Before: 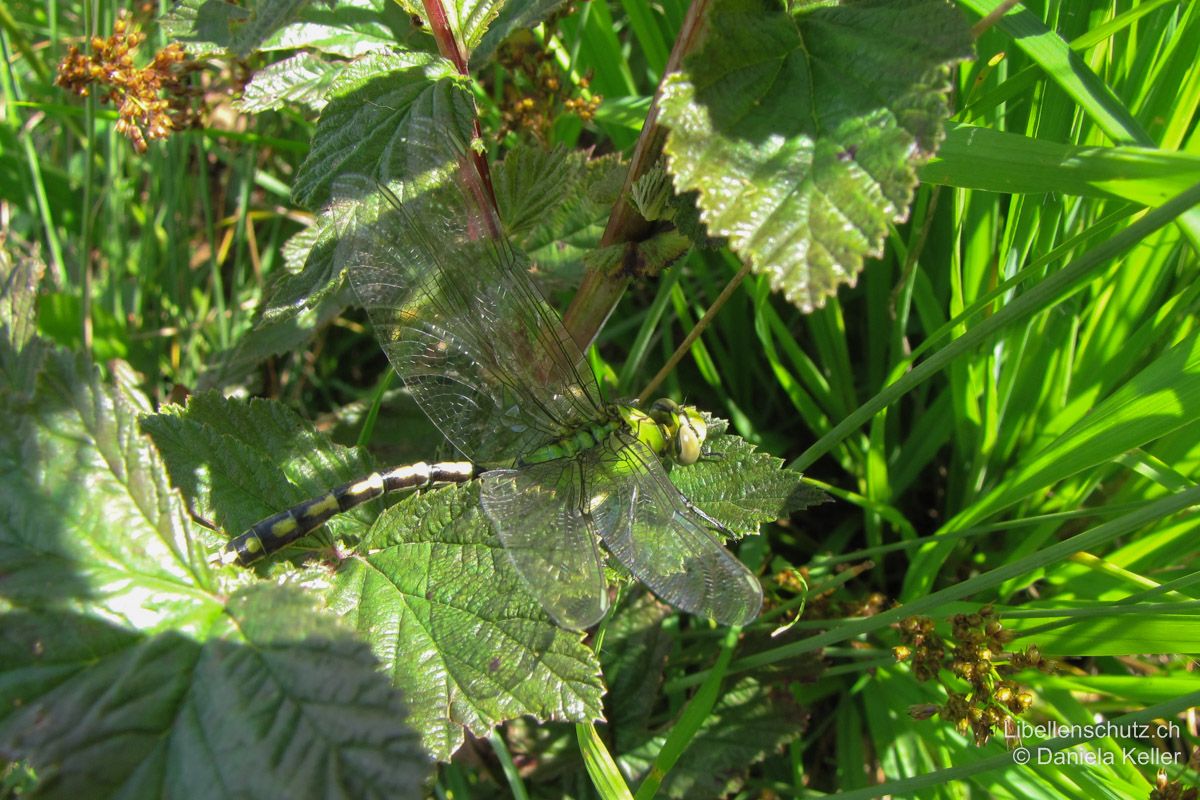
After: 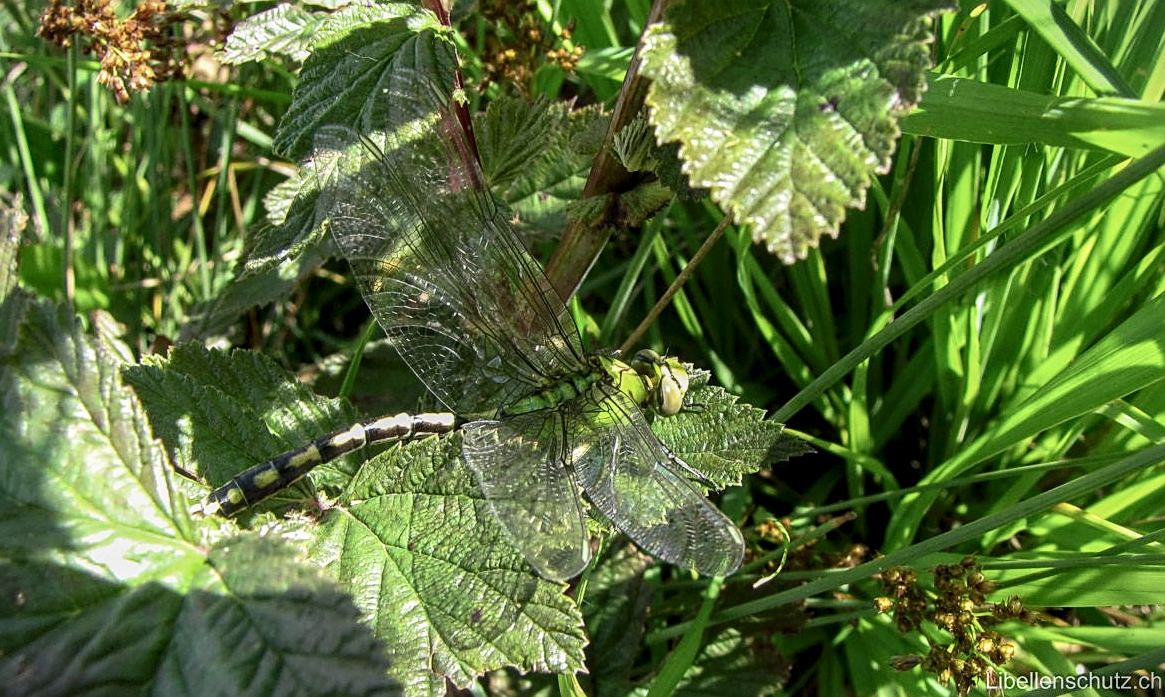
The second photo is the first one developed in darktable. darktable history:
crop: left 1.507%, top 6.147%, right 1.379%, bottom 6.637%
local contrast: highlights 40%, shadows 60%, detail 136%, midtone range 0.514
contrast brightness saturation: contrast 0.22
sharpen: on, module defaults
color balance: contrast -15%
vignetting: fall-off start 100%, brightness -0.406, saturation -0.3, width/height ratio 1.324, dithering 8-bit output, unbound false
